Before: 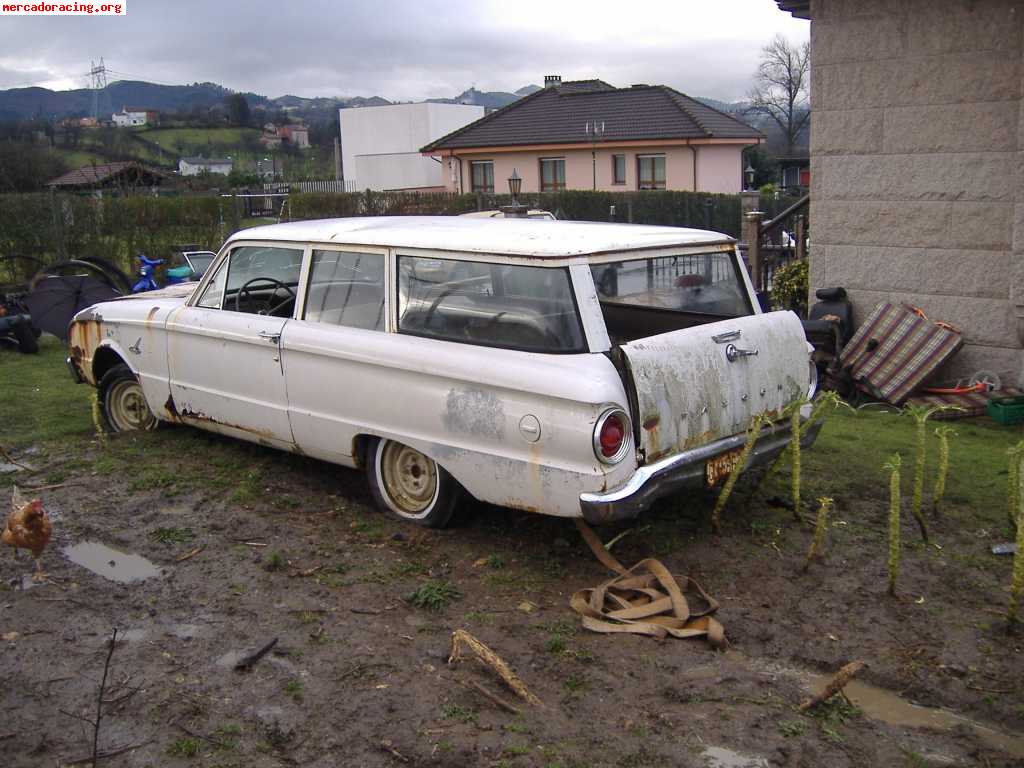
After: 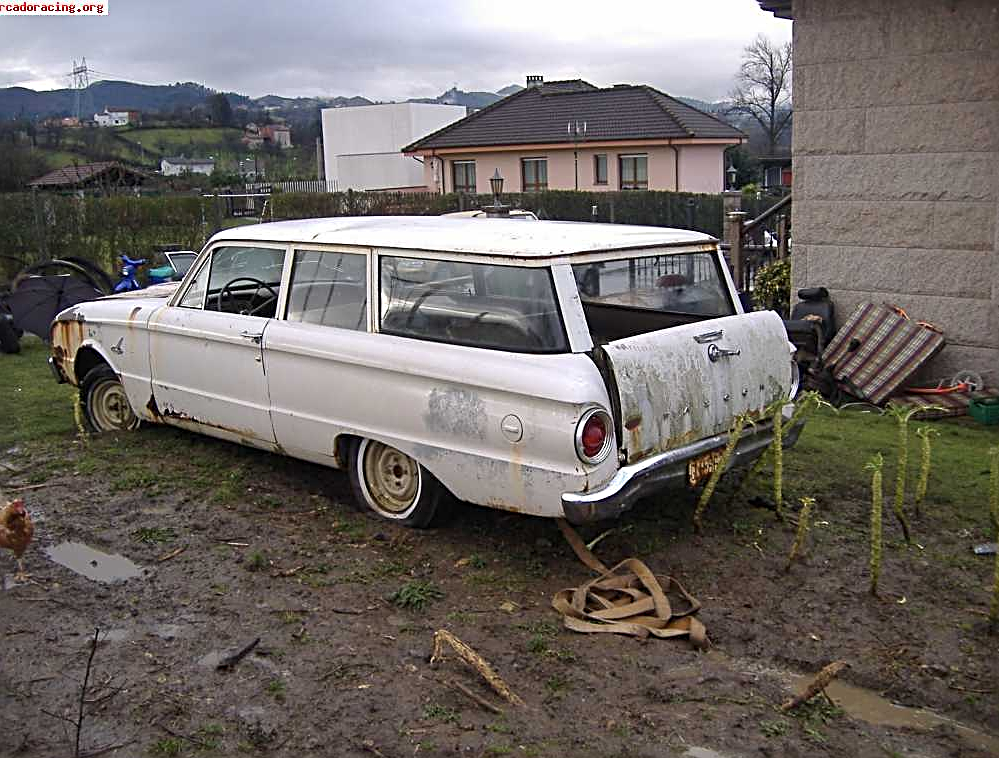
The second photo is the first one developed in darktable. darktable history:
crop and rotate: left 1.774%, right 0.633%, bottom 1.28%
sharpen: radius 2.584, amount 0.688
